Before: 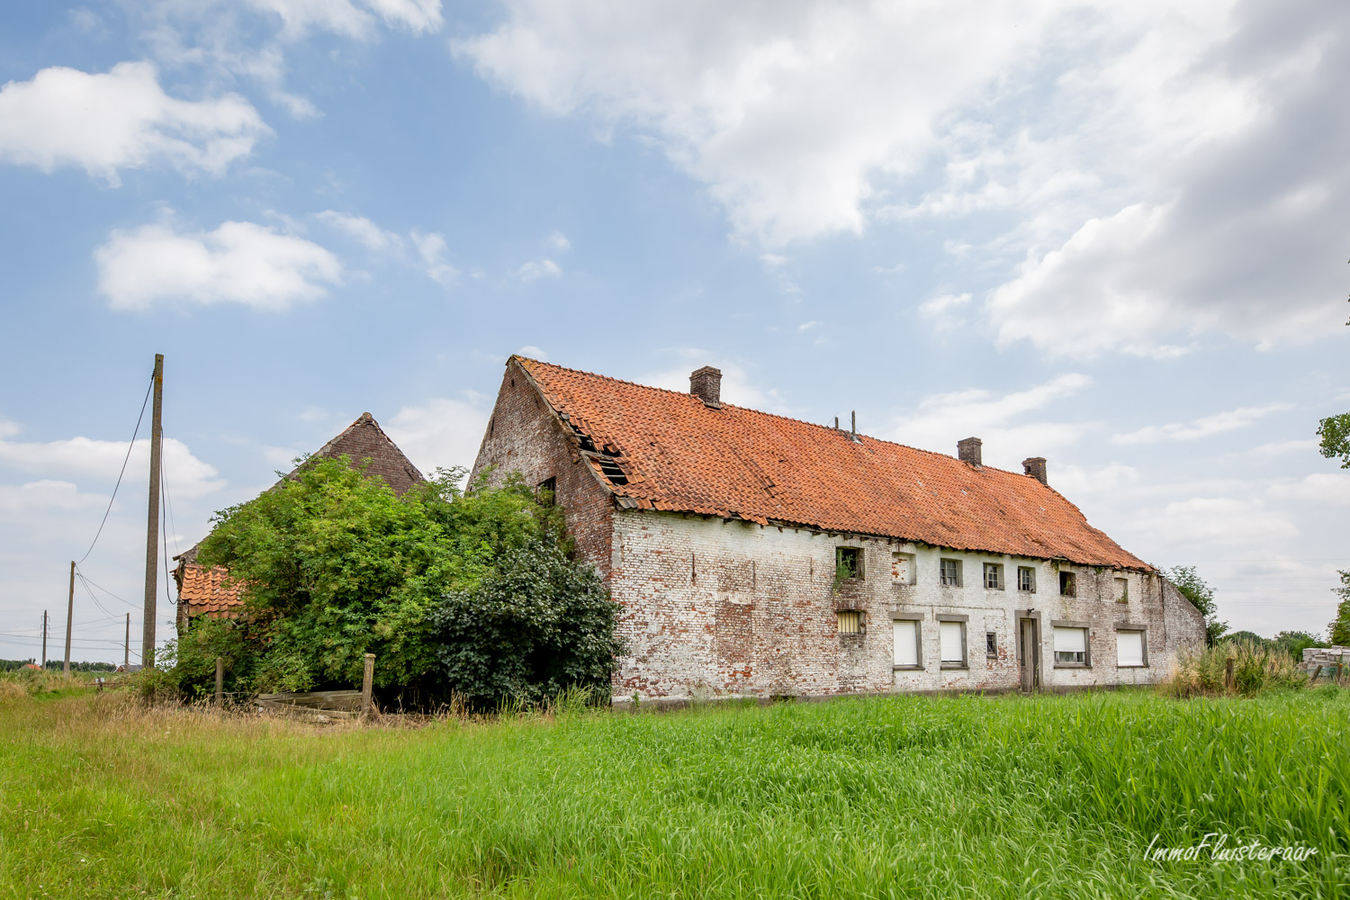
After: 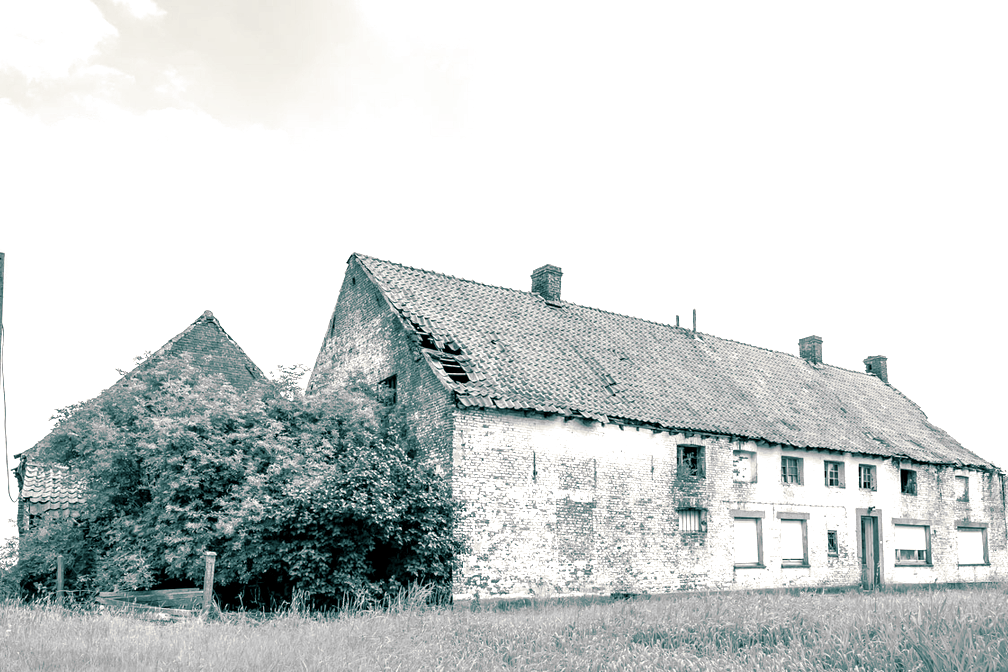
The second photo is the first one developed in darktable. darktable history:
monochrome: size 1
crop and rotate: left 11.831%, top 11.346%, right 13.429%, bottom 13.899%
split-toning: shadows › hue 186.43°, highlights › hue 49.29°, compress 30.29%
exposure: black level correction 0.001, exposure 1.05 EV, compensate exposure bias true, compensate highlight preservation false
